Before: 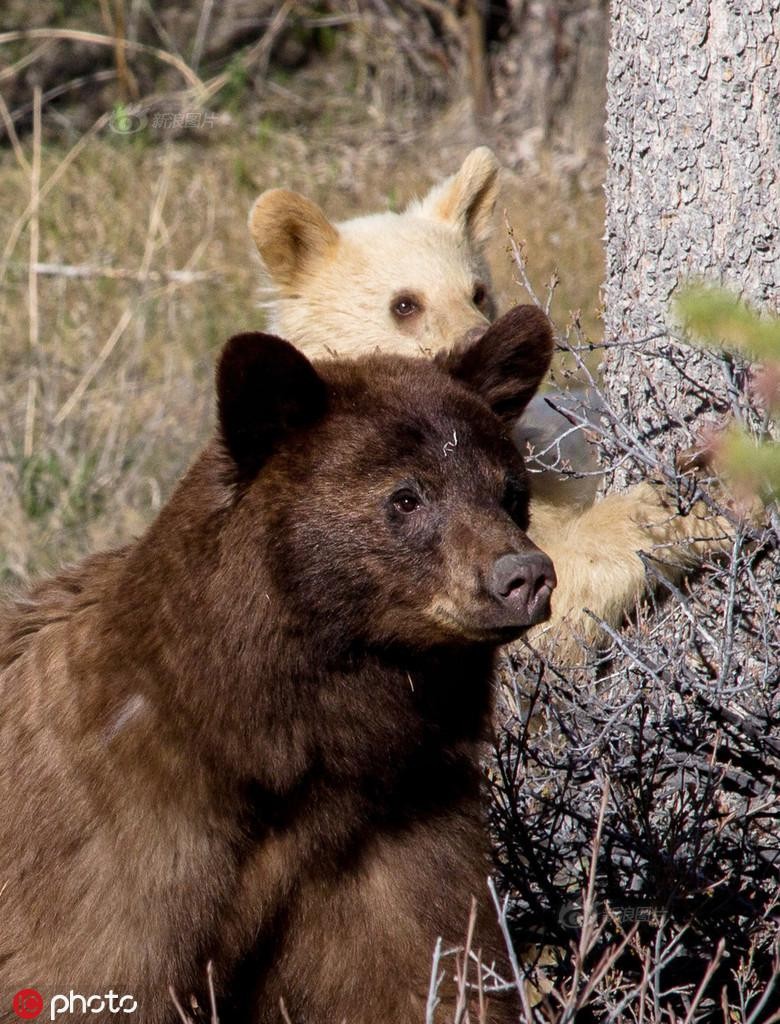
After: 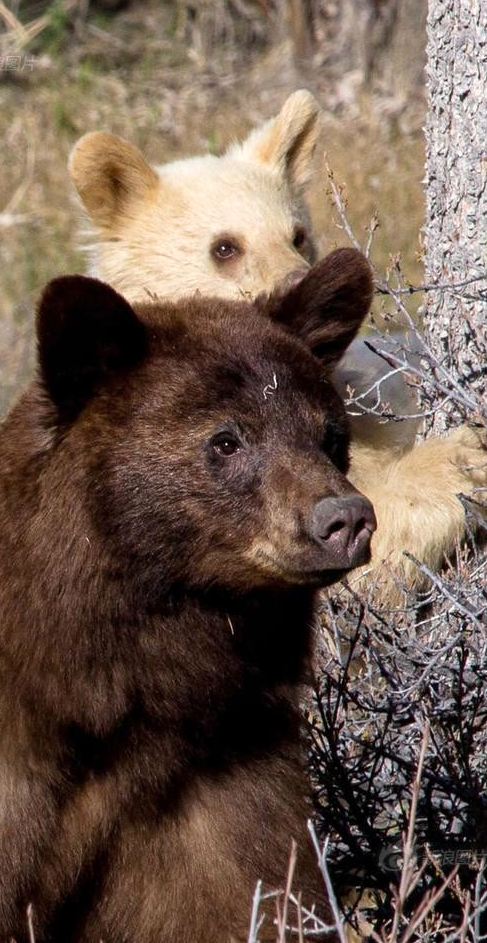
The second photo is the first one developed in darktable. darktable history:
exposure: exposure 0.128 EV, compensate exposure bias true, compensate highlight preservation false
crop and rotate: left 23.116%, top 5.627%, right 14.343%, bottom 2.28%
